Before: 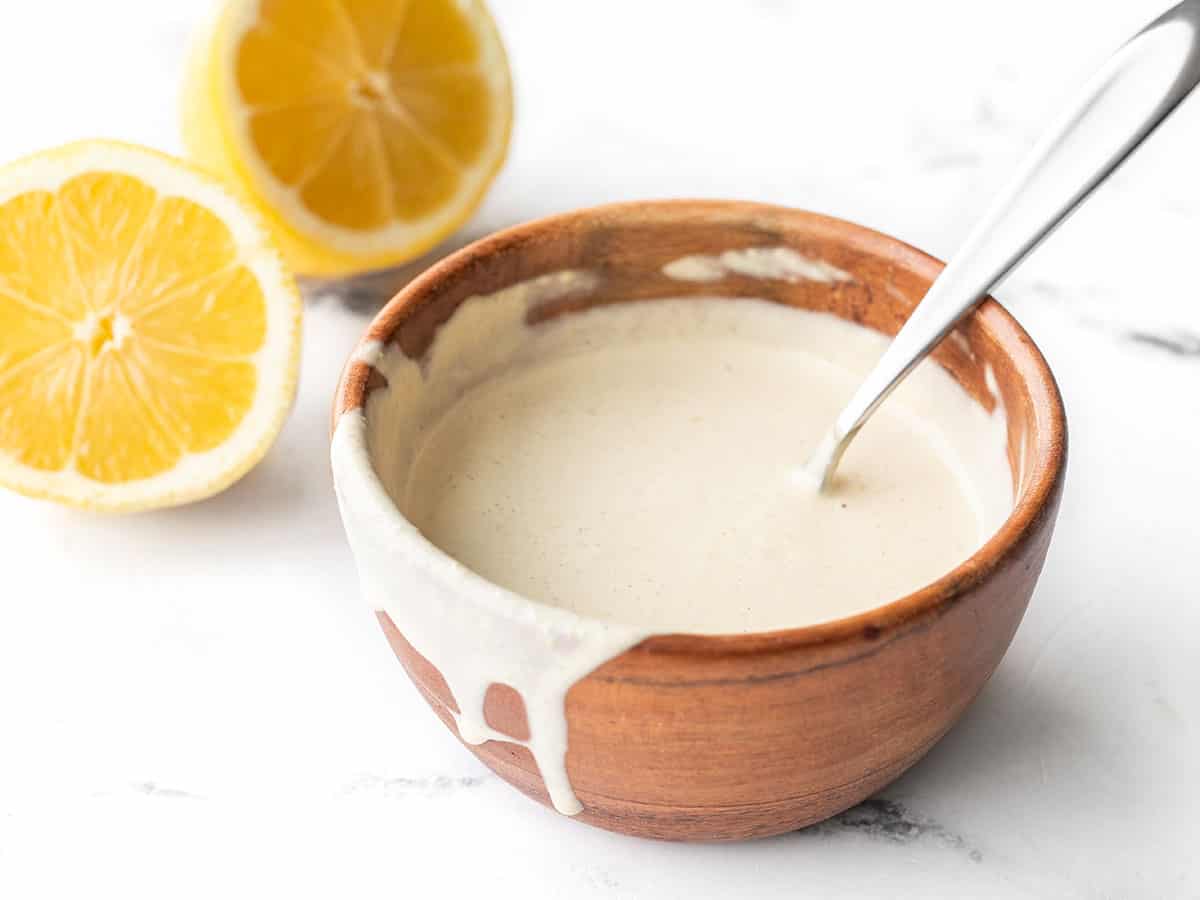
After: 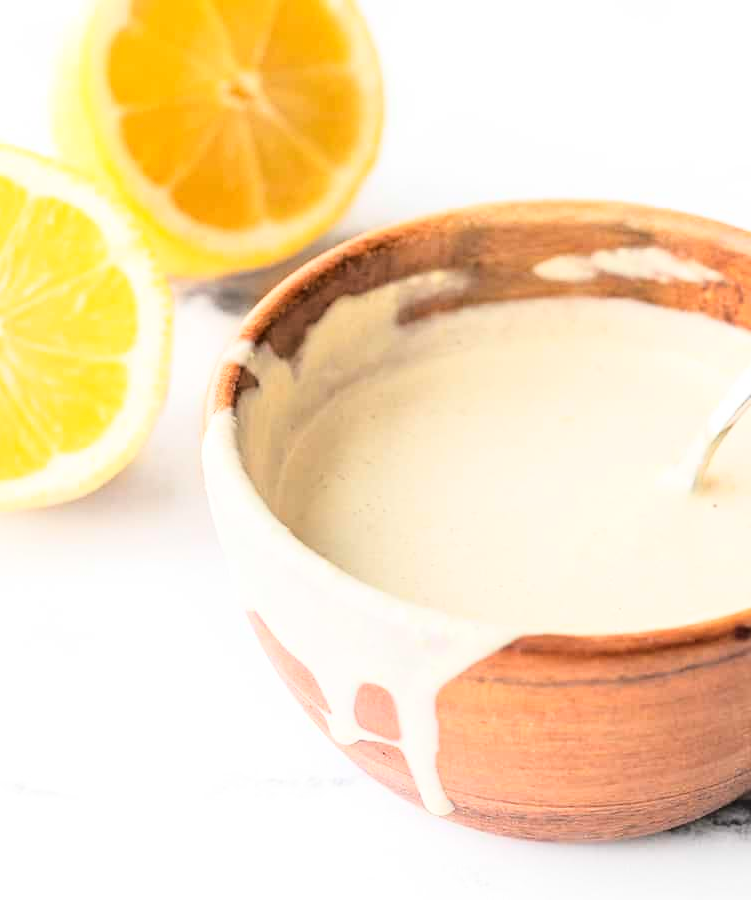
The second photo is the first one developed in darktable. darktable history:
crop: left 10.827%, right 26.551%
base curve: curves: ch0 [(0, 0) (0.028, 0.03) (0.121, 0.232) (0.46, 0.748) (0.859, 0.968) (1, 1)]
